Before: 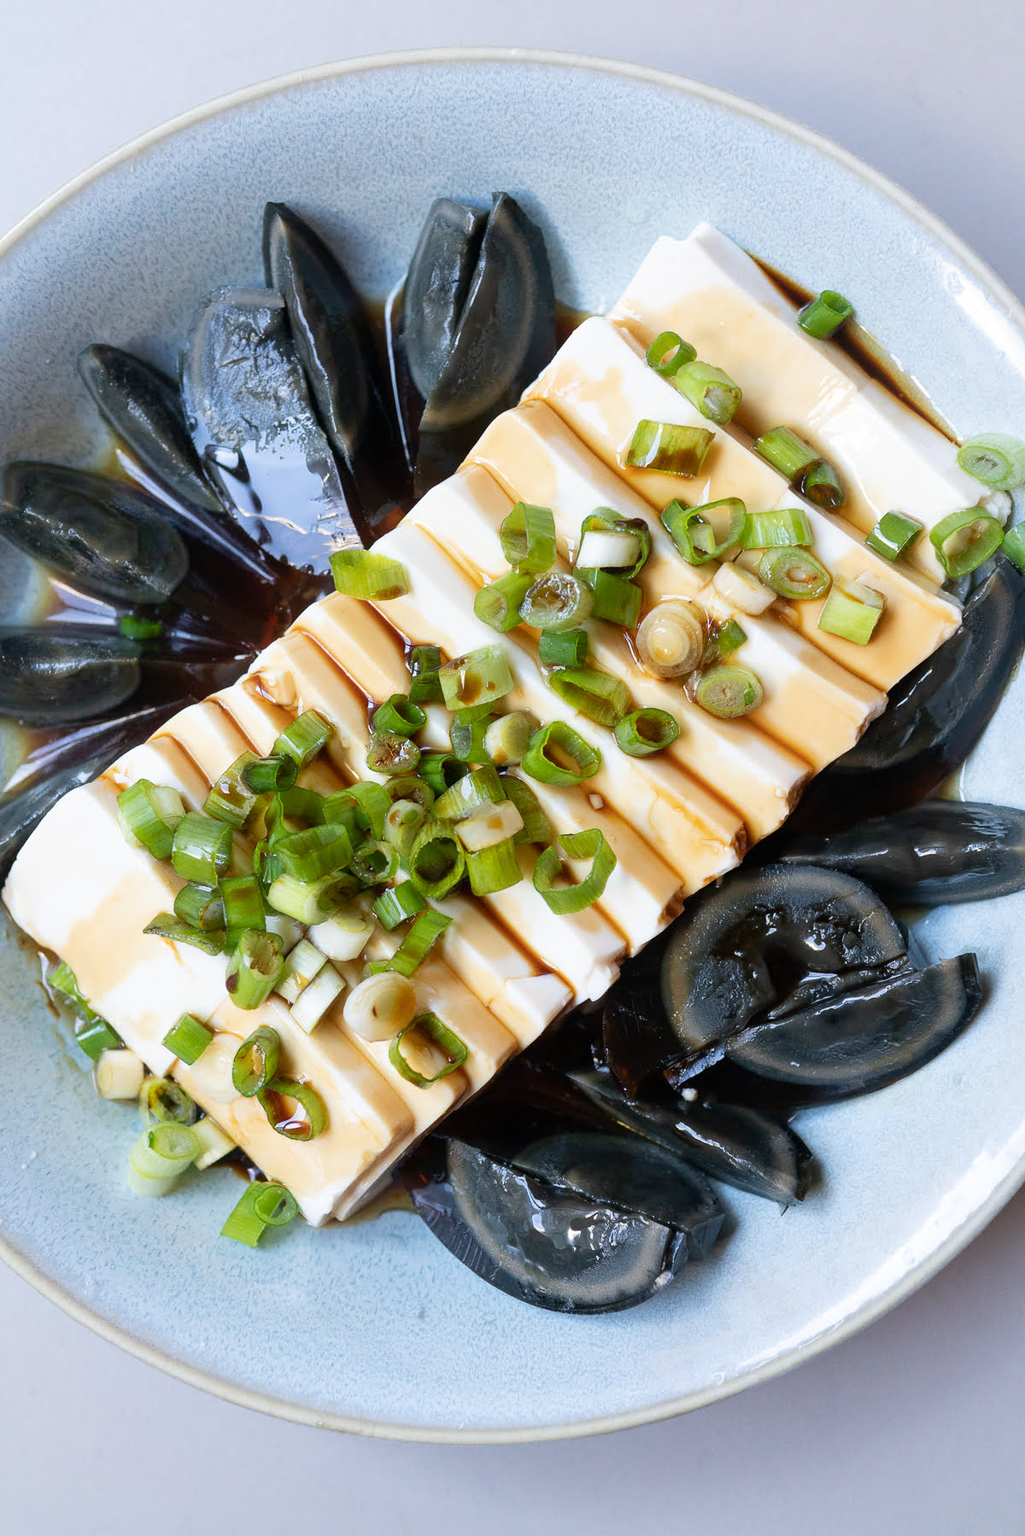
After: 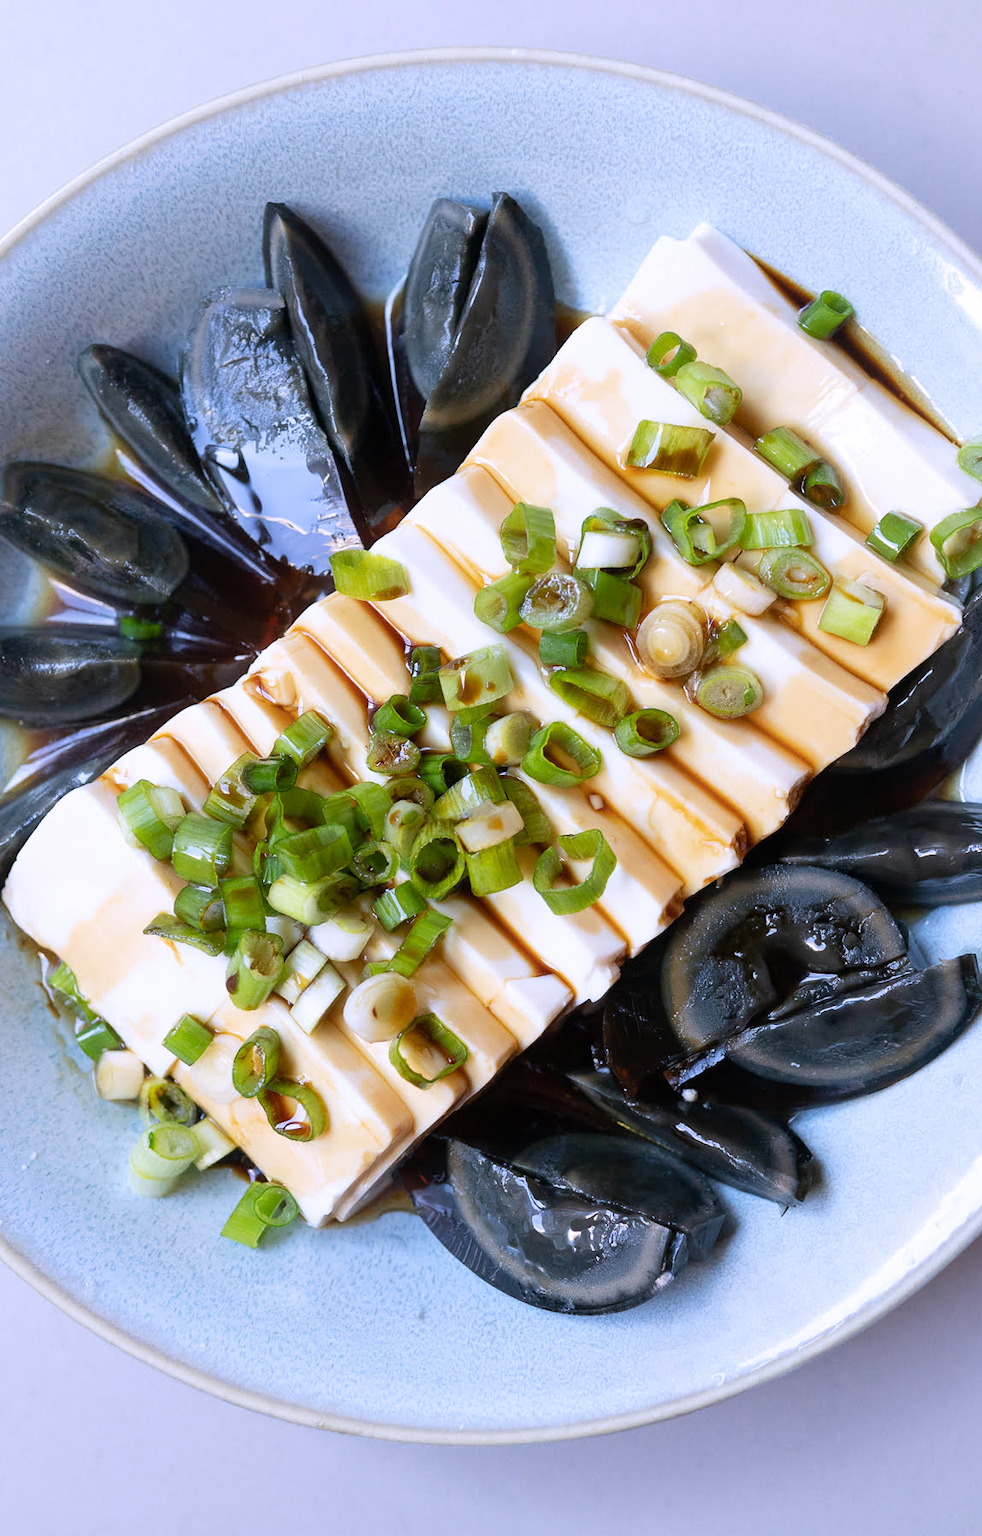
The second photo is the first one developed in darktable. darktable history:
white balance: red 1.004, blue 1.096
crop: right 4.126%, bottom 0.031%
